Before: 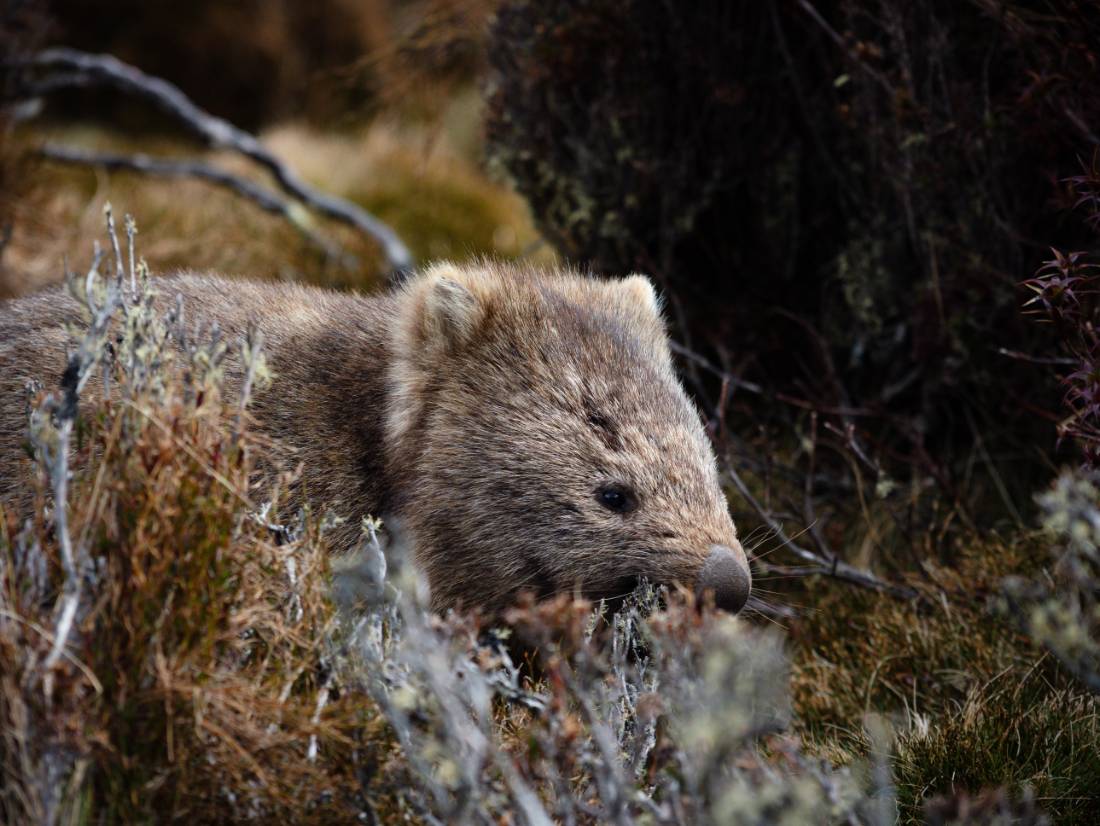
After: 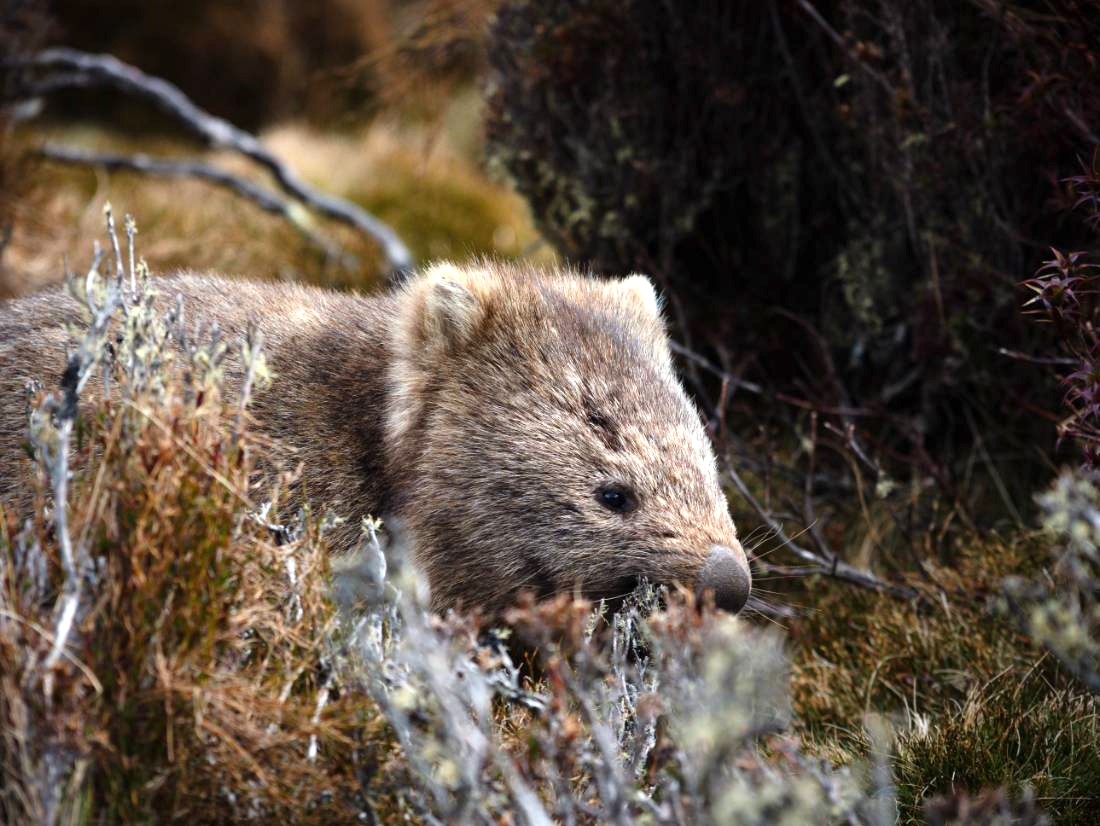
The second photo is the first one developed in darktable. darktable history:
exposure: exposure 0.736 EV, compensate highlight preservation false
